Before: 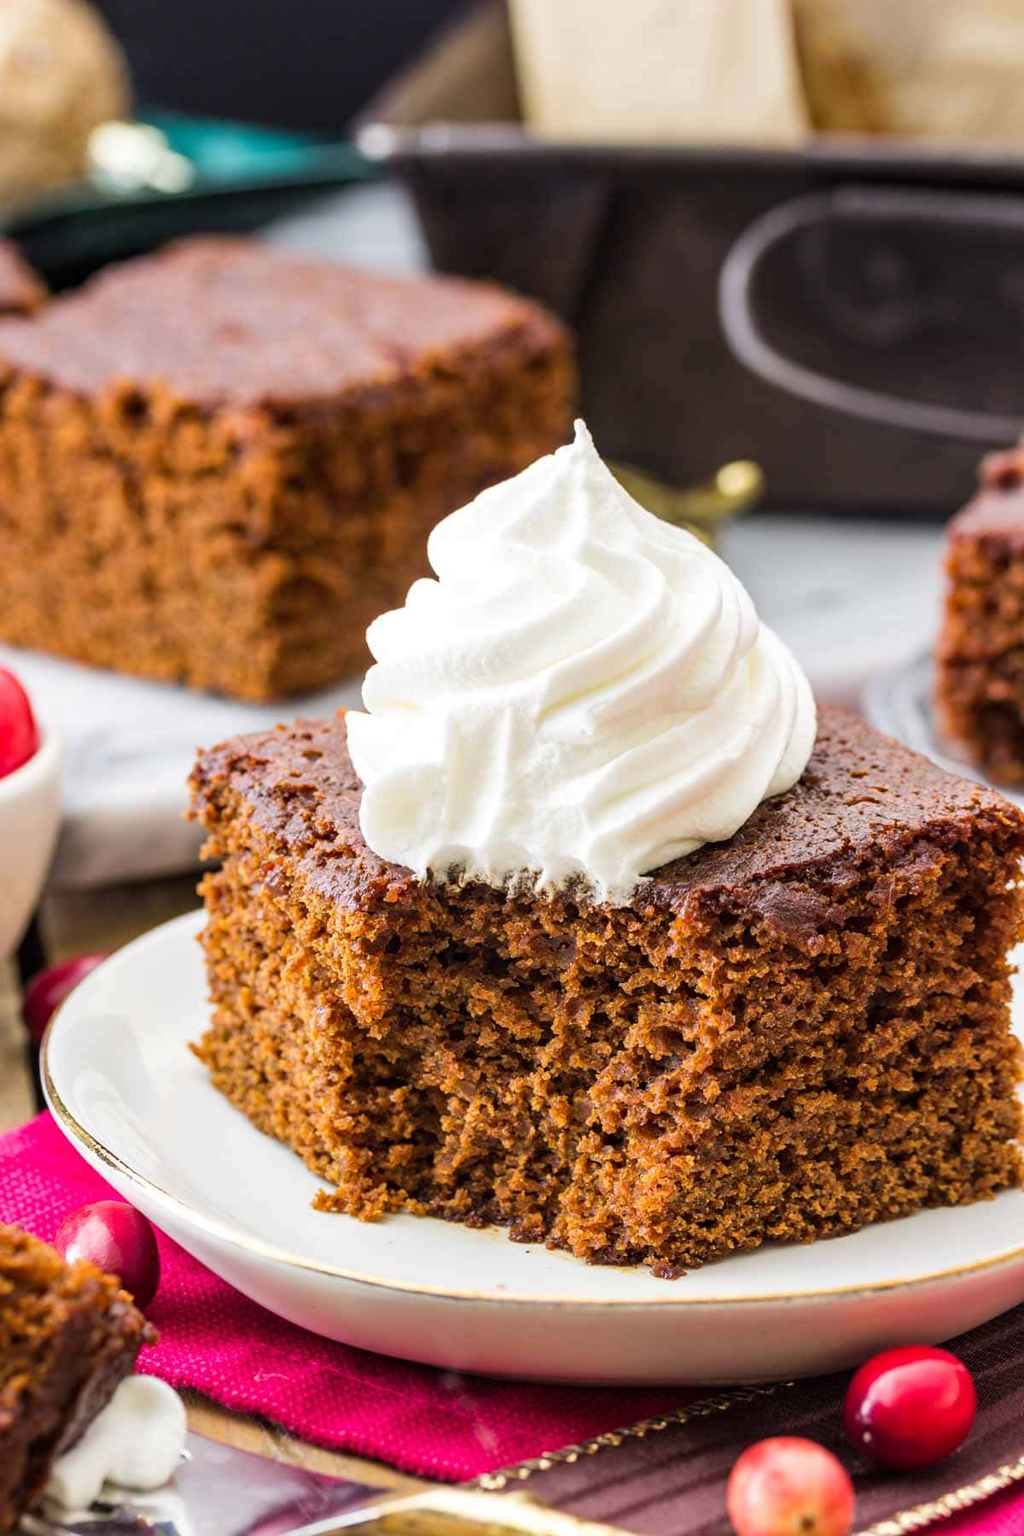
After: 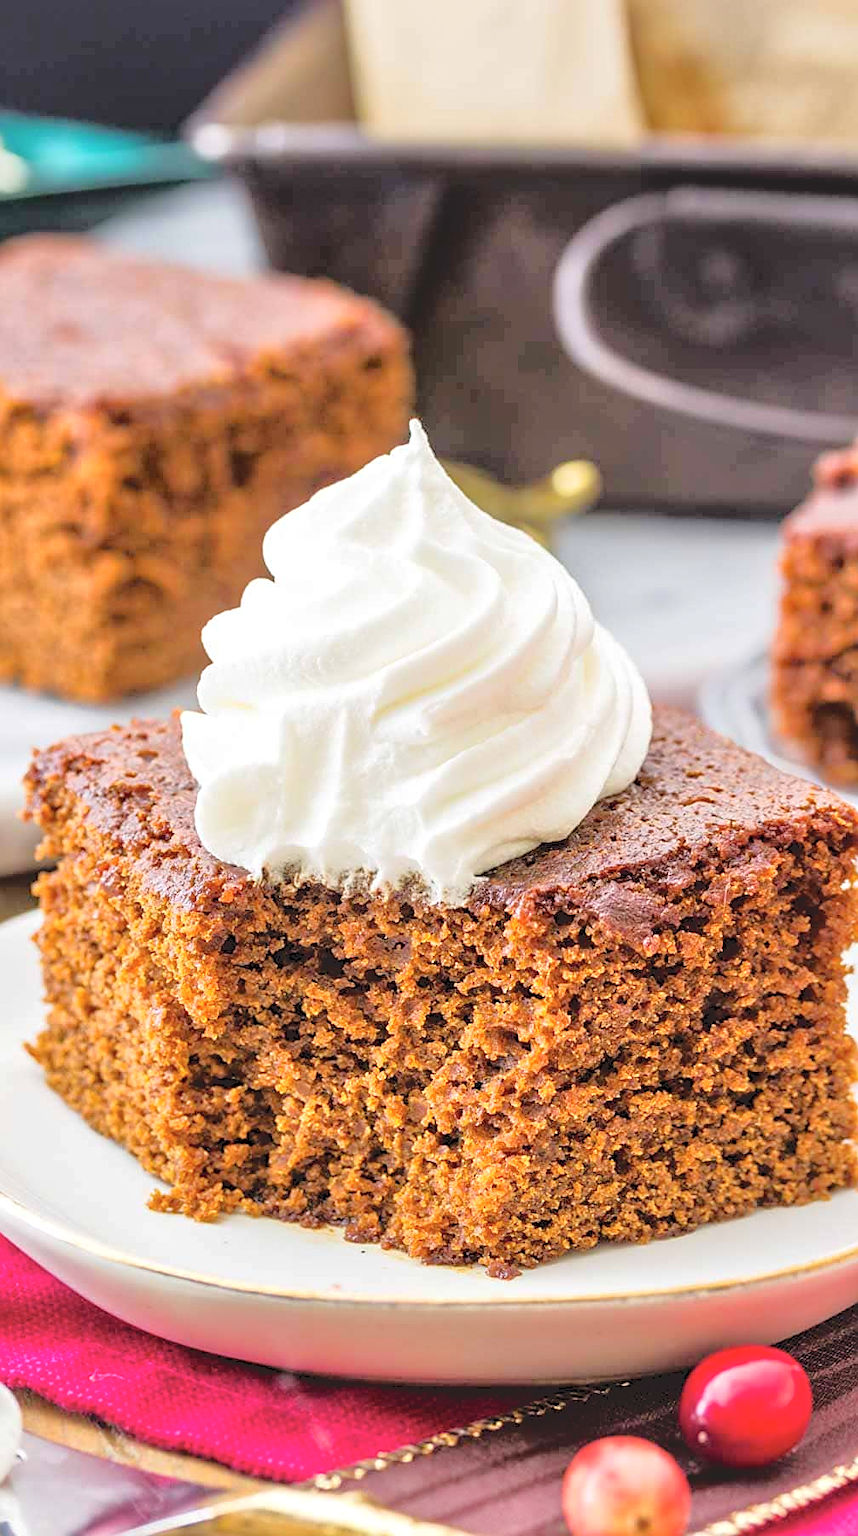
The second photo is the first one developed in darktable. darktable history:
tone curve: curves: ch0 [(0, 0) (0.003, 0.128) (0.011, 0.133) (0.025, 0.133) (0.044, 0.141) (0.069, 0.152) (0.1, 0.169) (0.136, 0.201) (0.177, 0.239) (0.224, 0.294) (0.277, 0.358) (0.335, 0.428) (0.399, 0.488) (0.468, 0.55) (0.543, 0.611) (0.623, 0.678) (0.709, 0.755) (0.801, 0.843) (0.898, 0.91) (1, 1)], color space Lab, independent channels, preserve colors none
sharpen: on, module defaults
tone equalizer: -7 EV 0.144 EV, -6 EV 0.599 EV, -5 EV 1.17 EV, -4 EV 1.33 EV, -3 EV 1.15 EV, -2 EV 0.6 EV, -1 EV 0.147 EV, mask exposure compensation -0.489 EV
crop: left 16.161%
